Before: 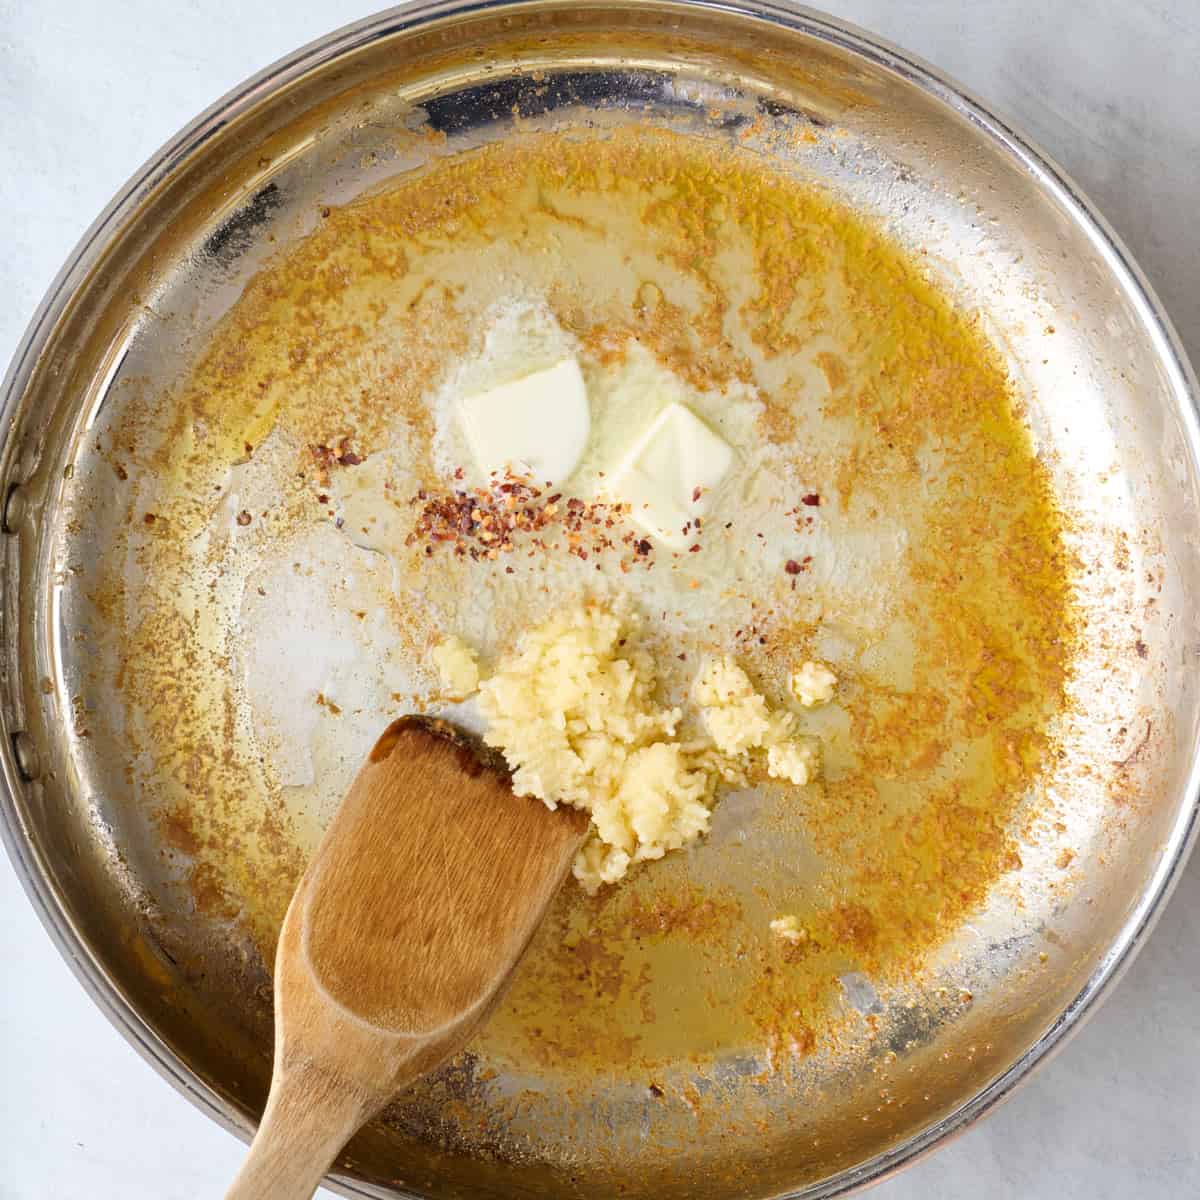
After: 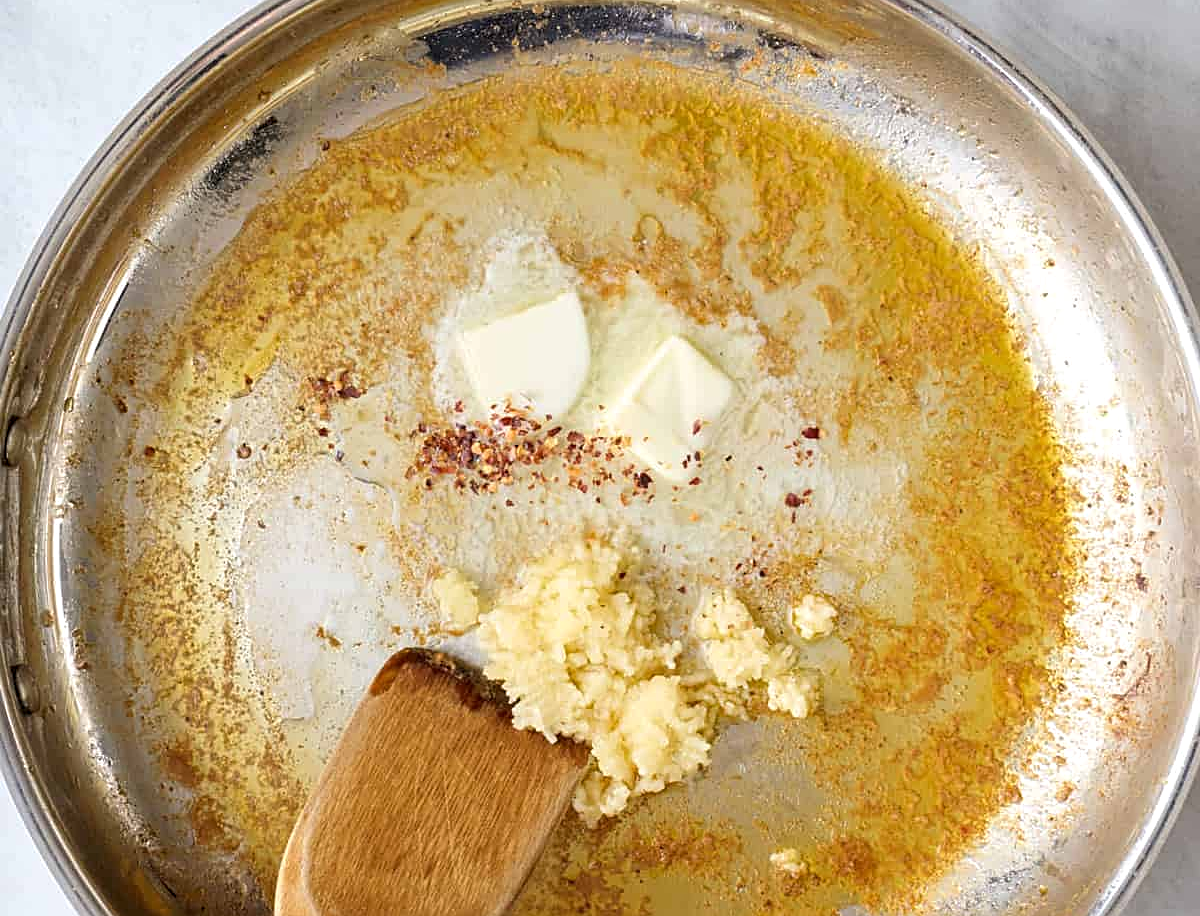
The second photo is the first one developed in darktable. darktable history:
crop: top 5.604%, bottom 18.032%
local contrast: highlights 105%, shadows 98%, detail 120%, midtone range 0.2
sharpen: on, module defaults
base curve: preserve colors none
